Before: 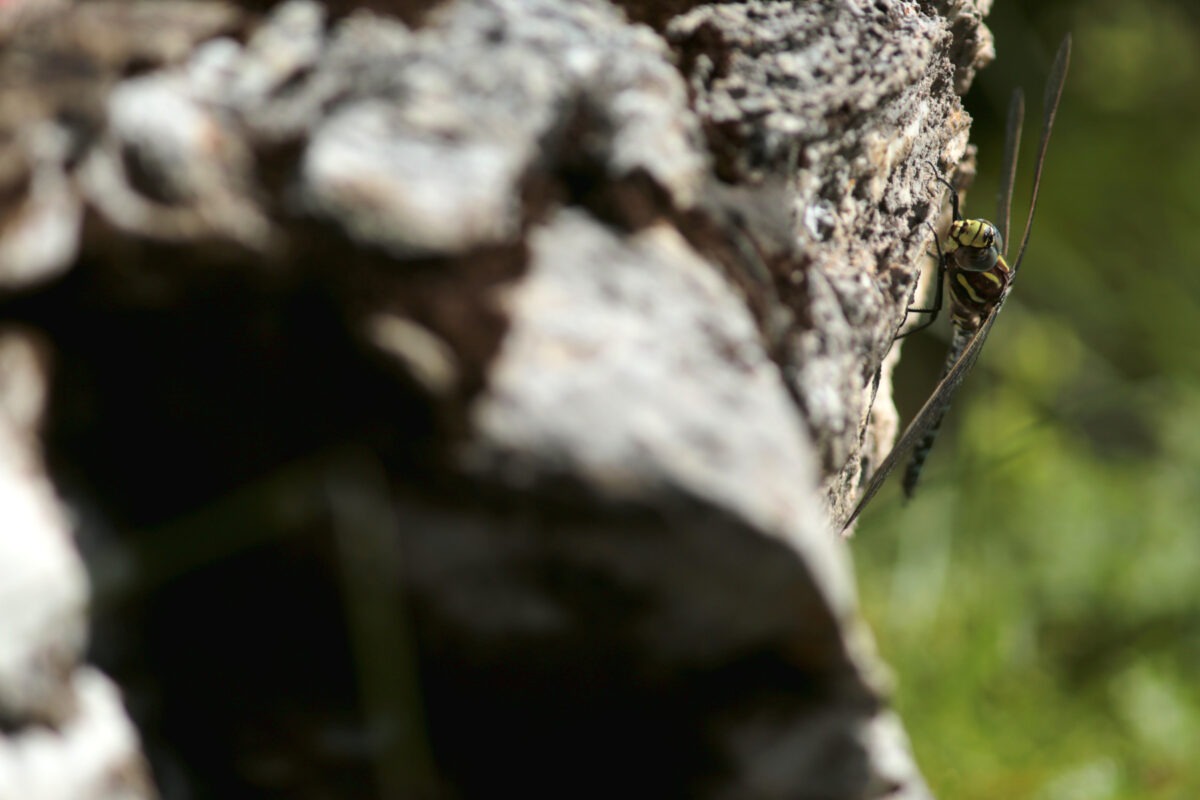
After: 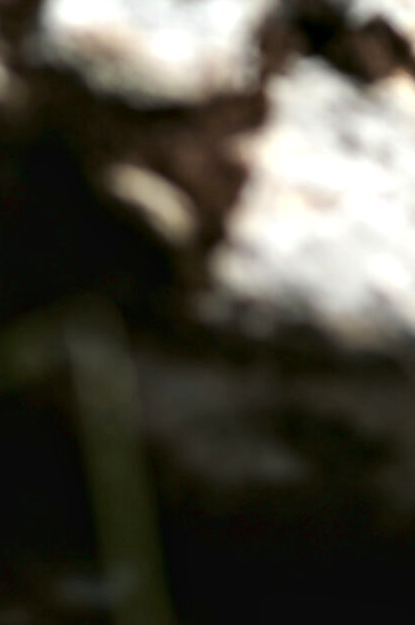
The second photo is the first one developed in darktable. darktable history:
contrast equalizer: octaves 7, y [[0.513, 0.565, 0.608, 0.562, 0.512, 0.5], [0.5 ×6], [0.5, 0.5, 0.5, 0.528, 0.598, 0.658], [0 ×6], [0 ×6]], mix 0.589
crop and rotate: left 21.752%, top 18.872%, right 43.603%, bottom 2.976%
exposure: exposure 0.444 EV, compensate highlight preservation false
